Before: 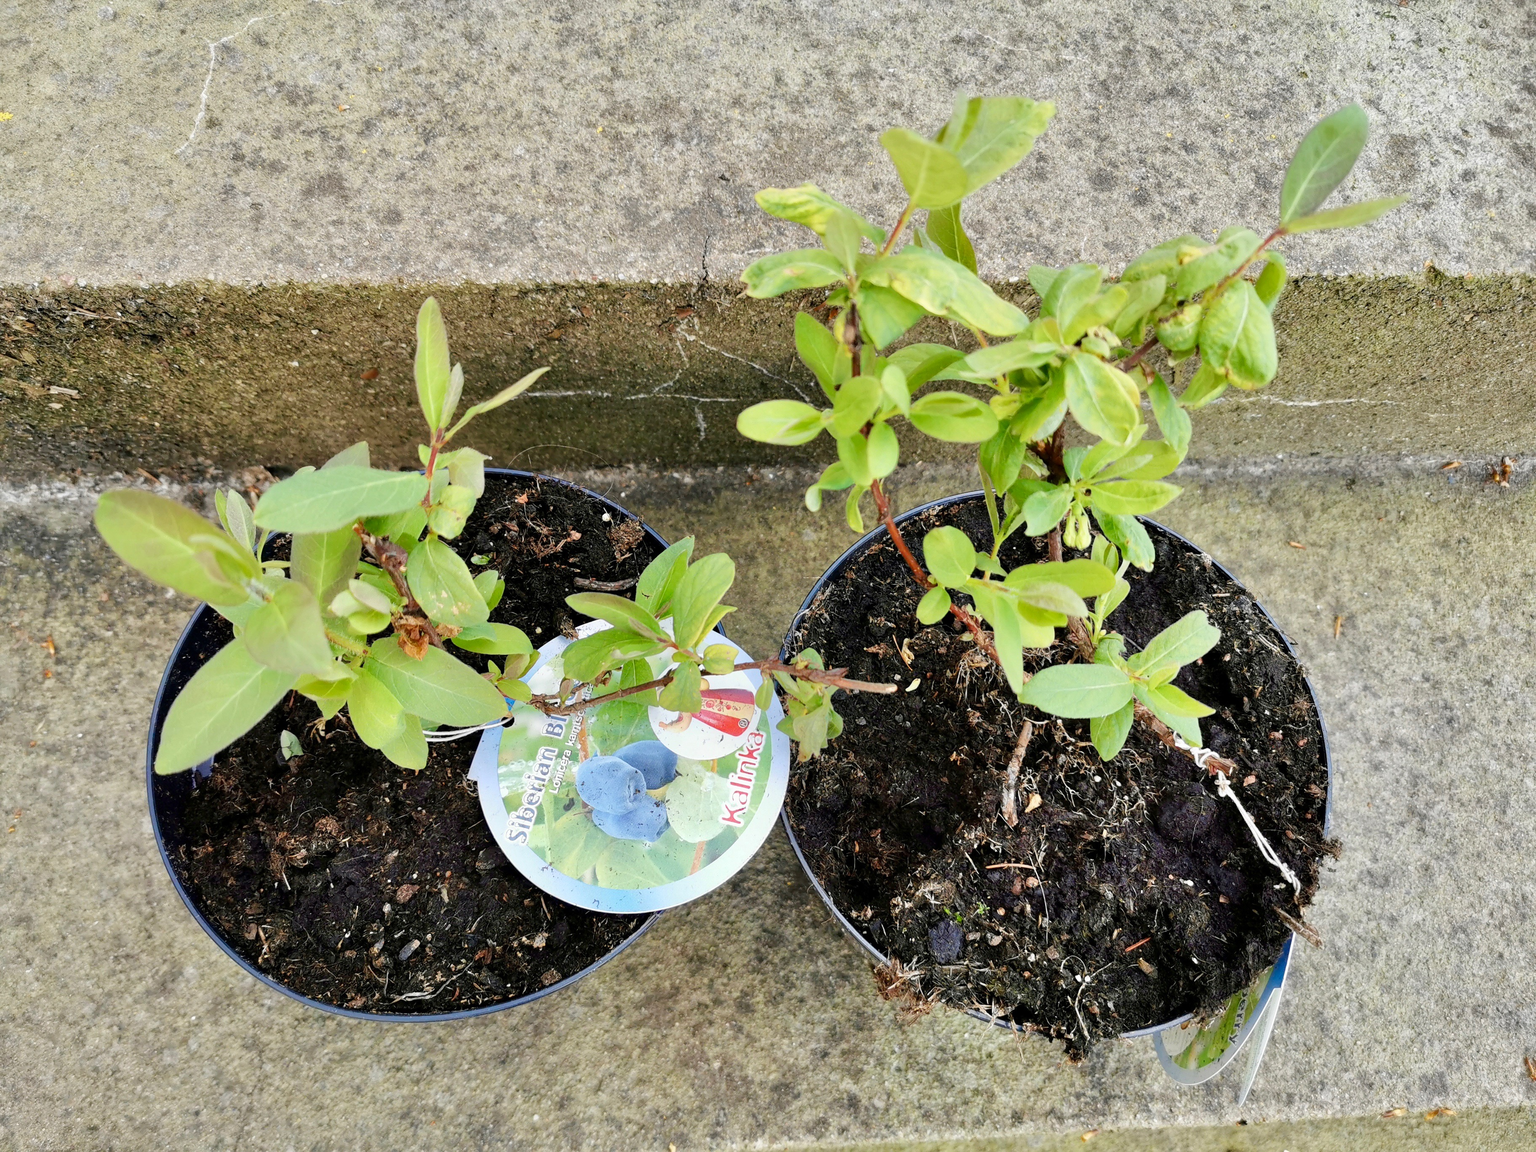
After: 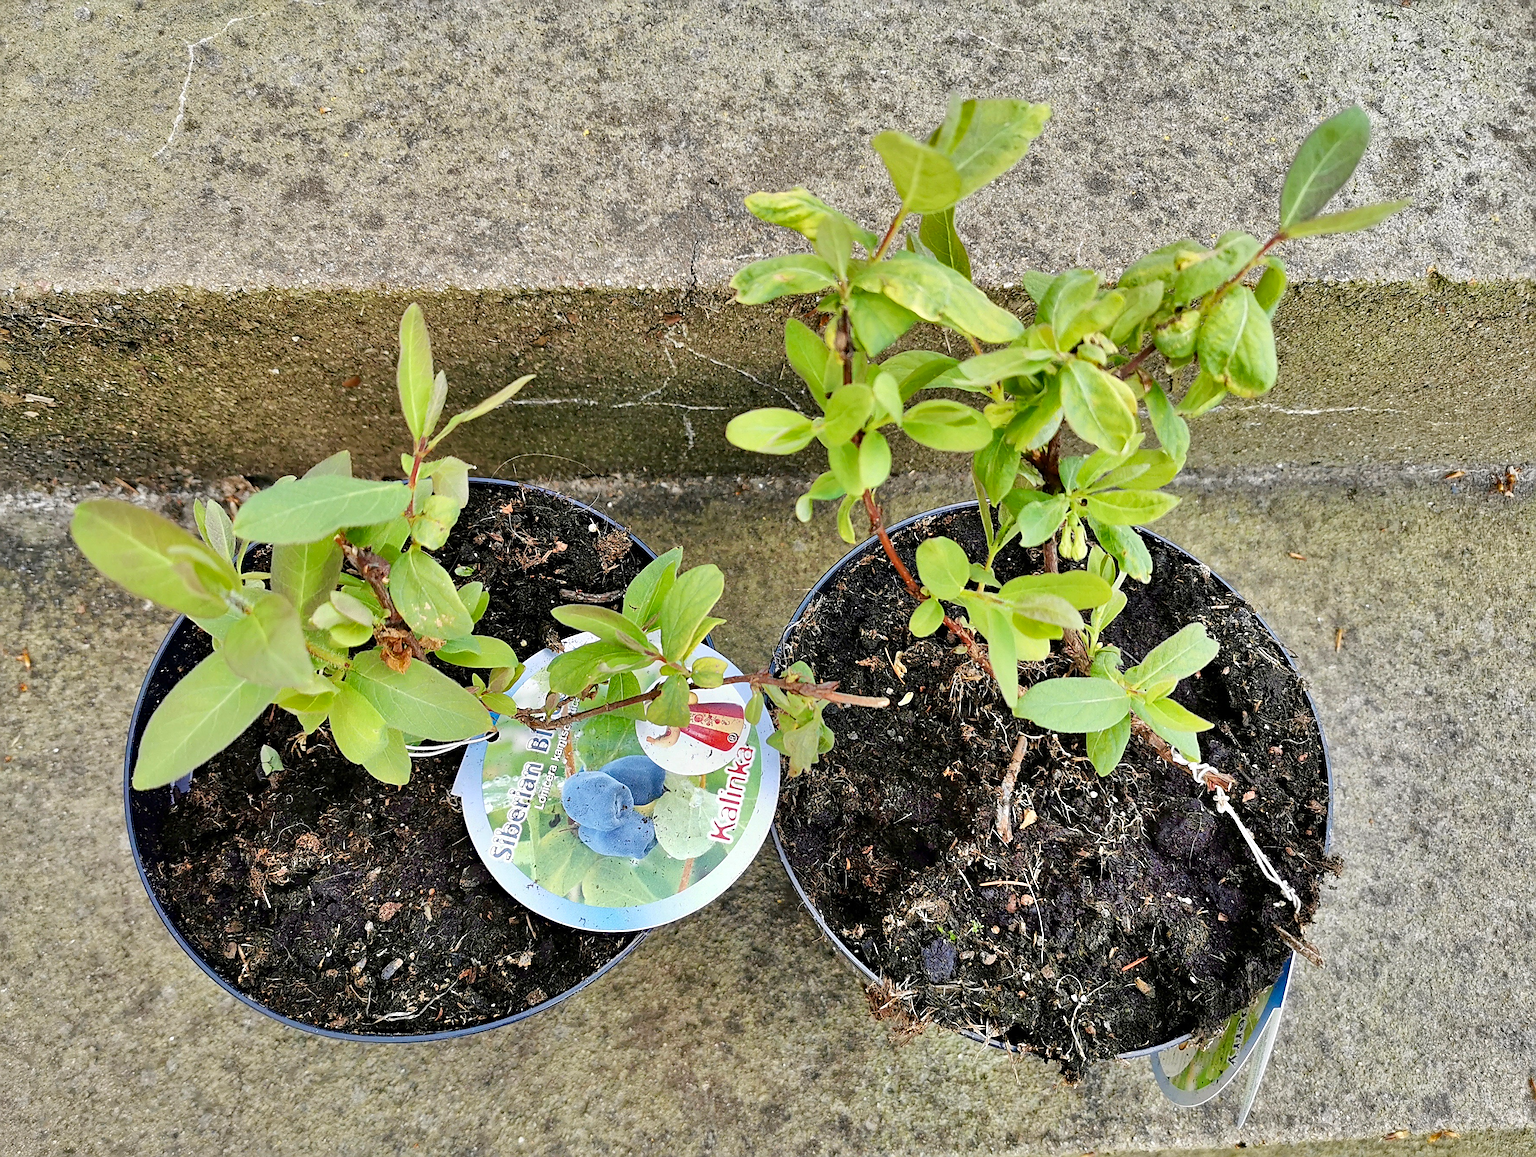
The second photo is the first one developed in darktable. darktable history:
crop: left 1.67%, right 0.272%, bottom 1.449%
haze removal: adaptive false
tone equalizer: on, module defaults
shadows and highlights: white point adjustment 0.896, soften with gaussian
sharpen: radius 2.562, amount 0.638
